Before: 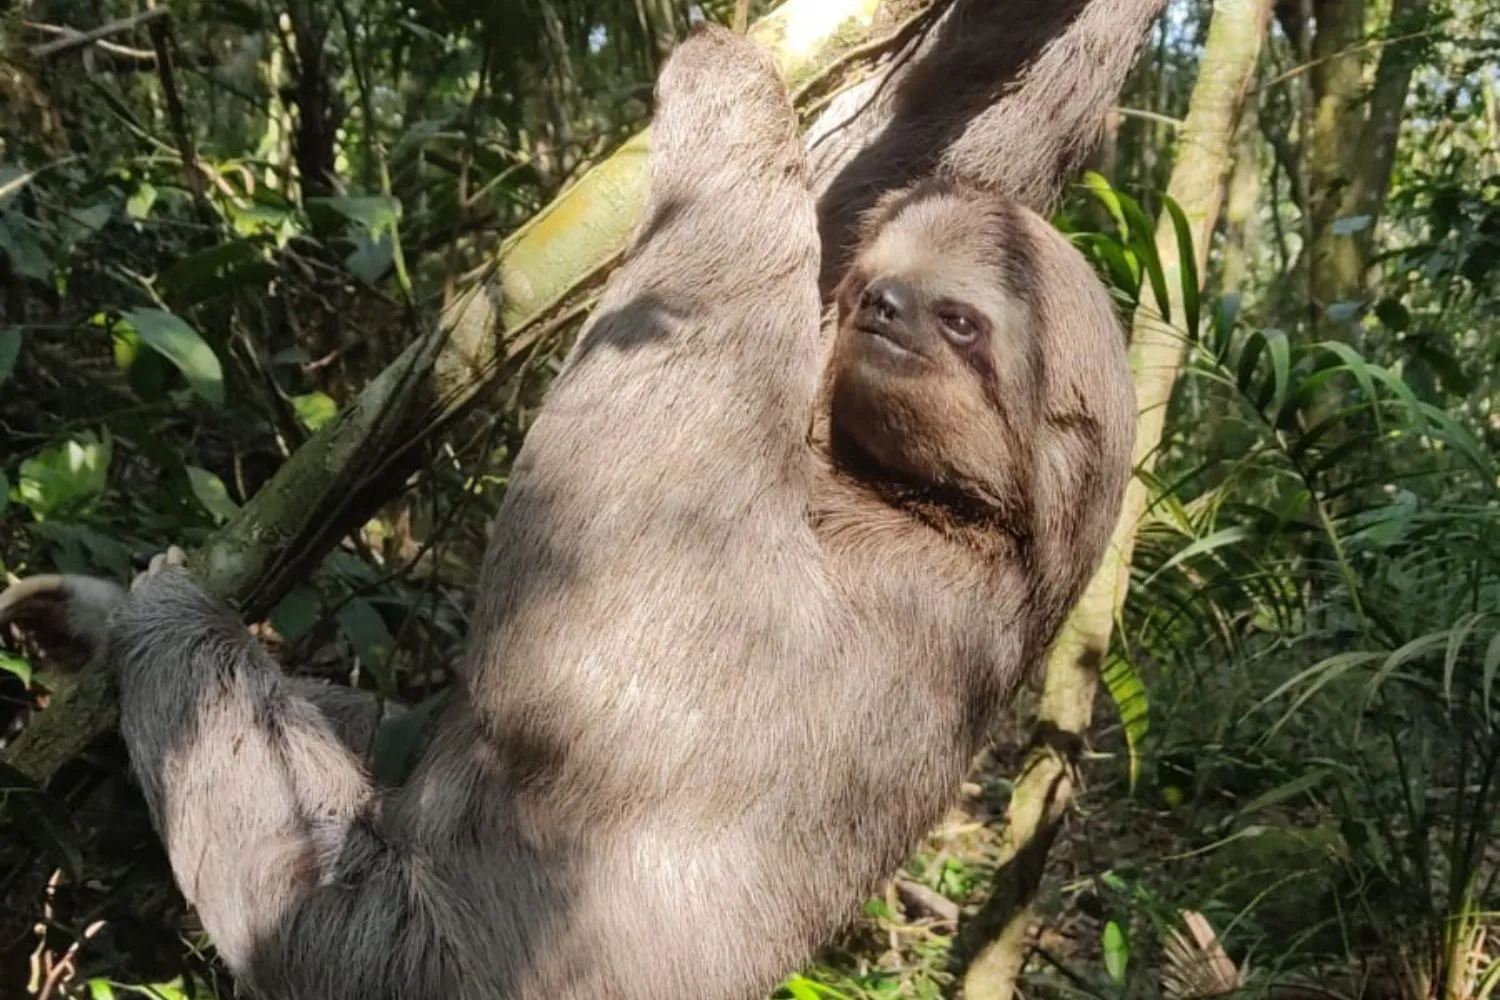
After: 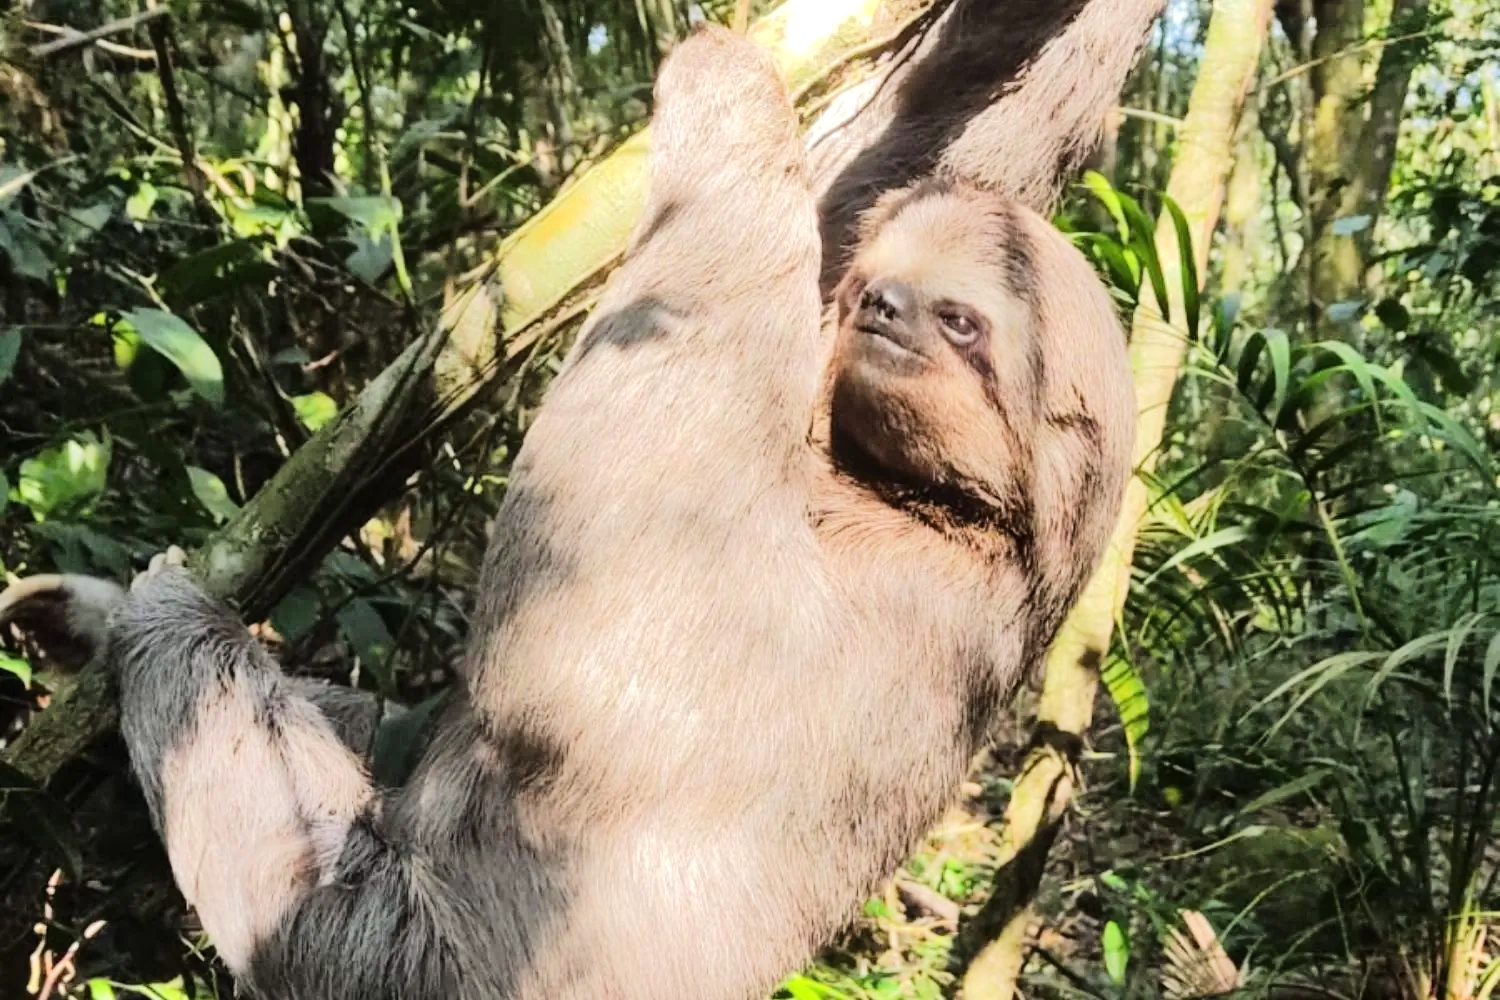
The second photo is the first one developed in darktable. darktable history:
tone equalizer: -7 EV 0.143 EV, -6 EV 0.616 EV, -5 EV 1.14 EV, -4 EV 1.37 EV, -3 EV 1.17 EV, -2 EV 0.6 EV, -1 EV 0.168 EV, edges refinement/feathering 500, mask exposure compensation -1.57 EV, preserve details no
